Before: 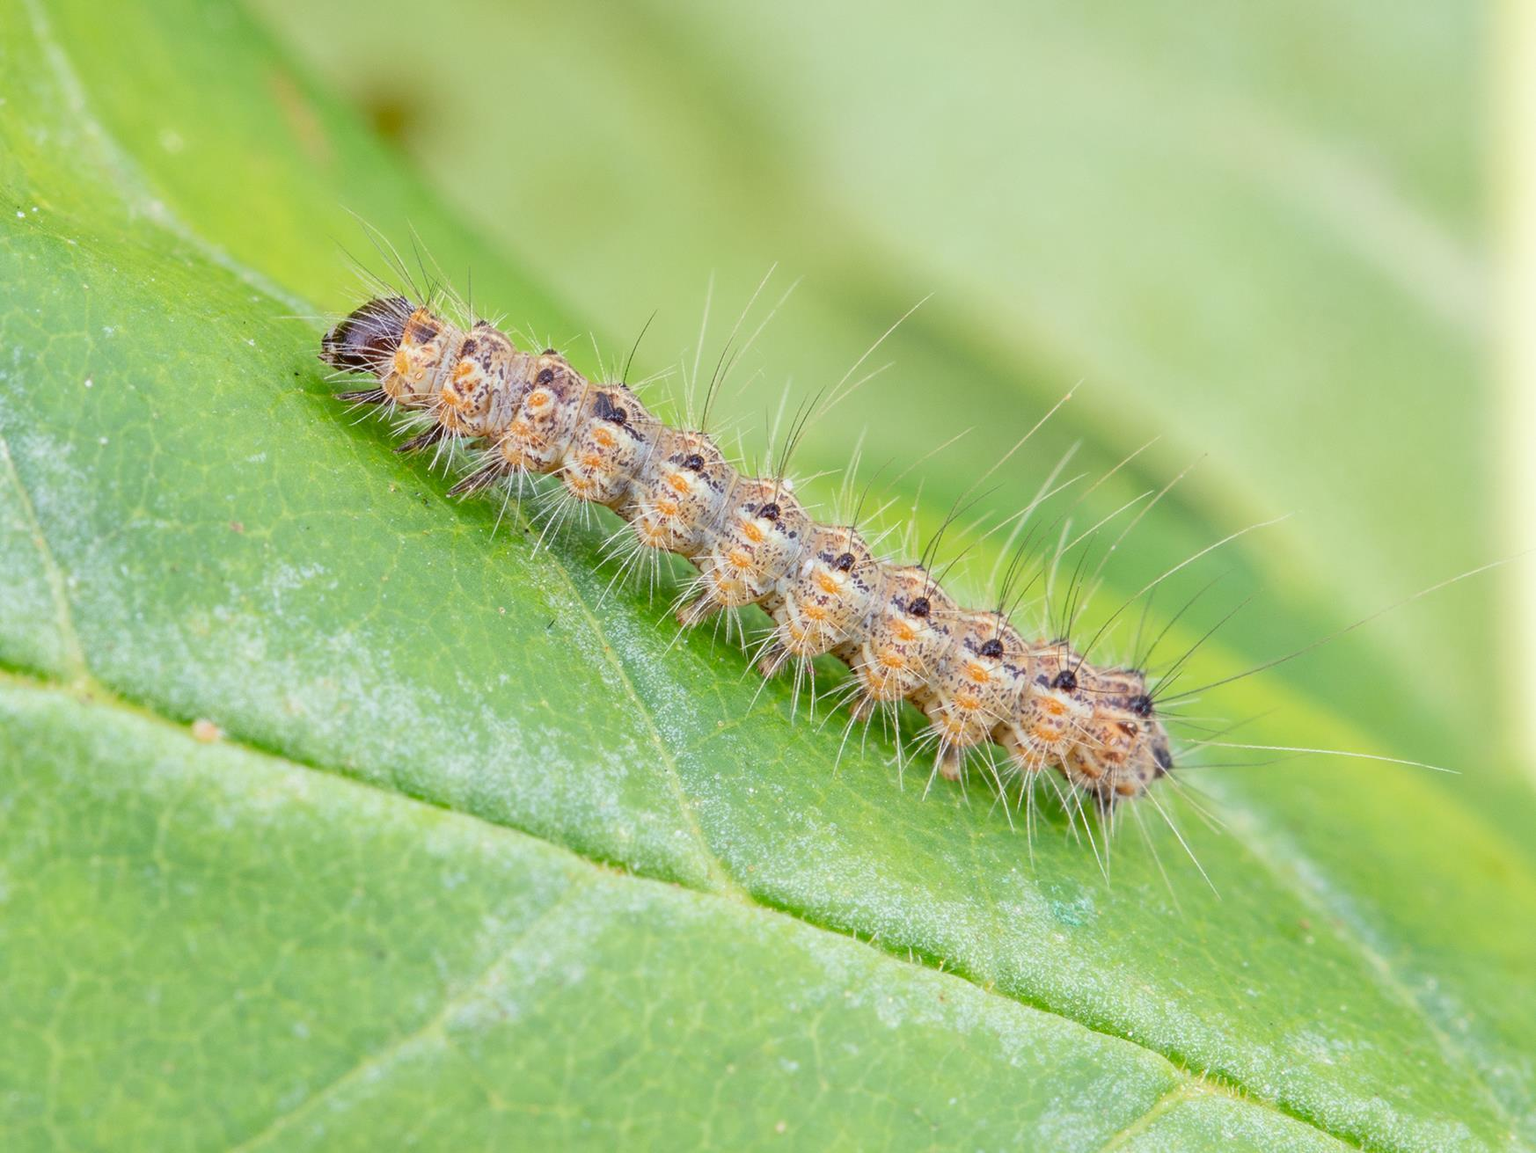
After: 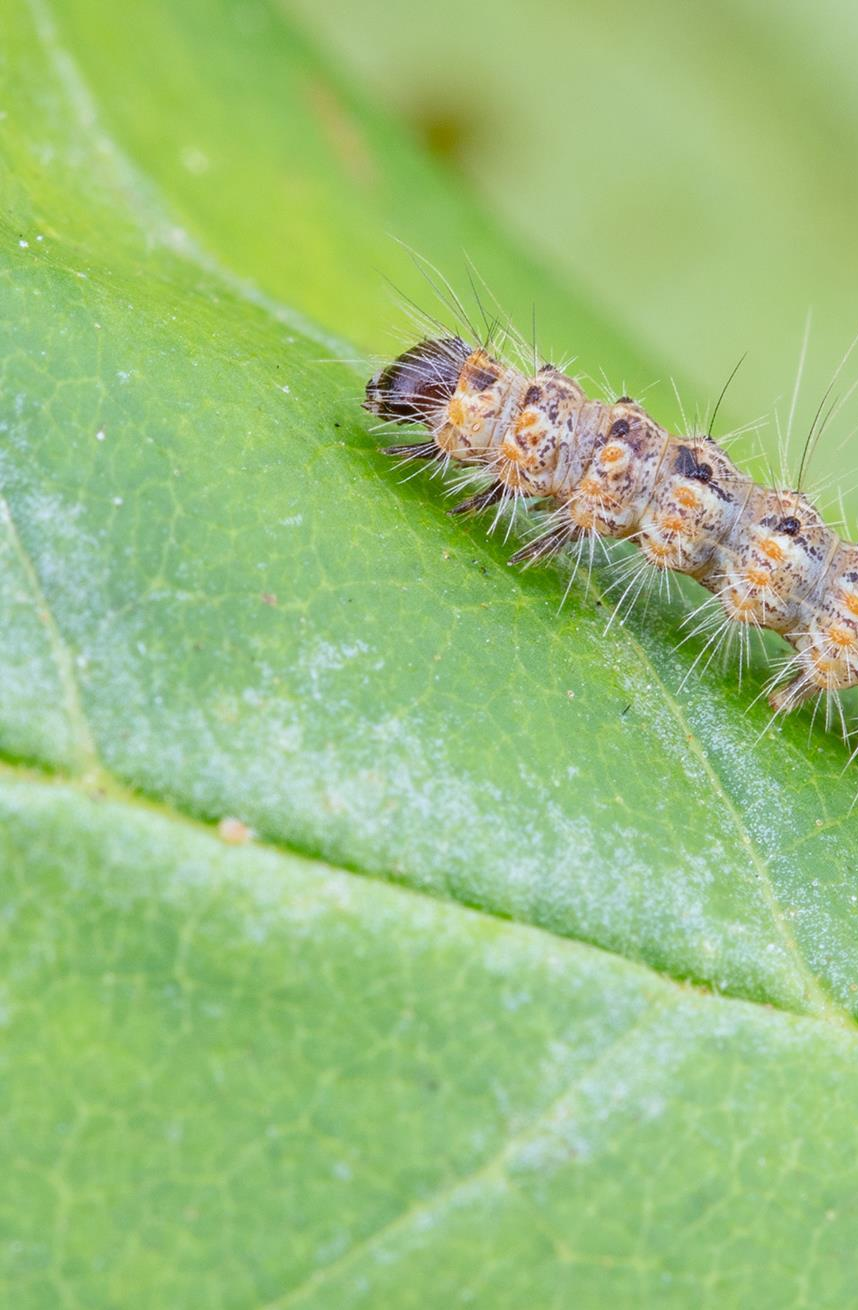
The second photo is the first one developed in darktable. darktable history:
white balance: red 0.984, blue 1.059
crop and rotate: left 0%, top 0%, right 50.845%
